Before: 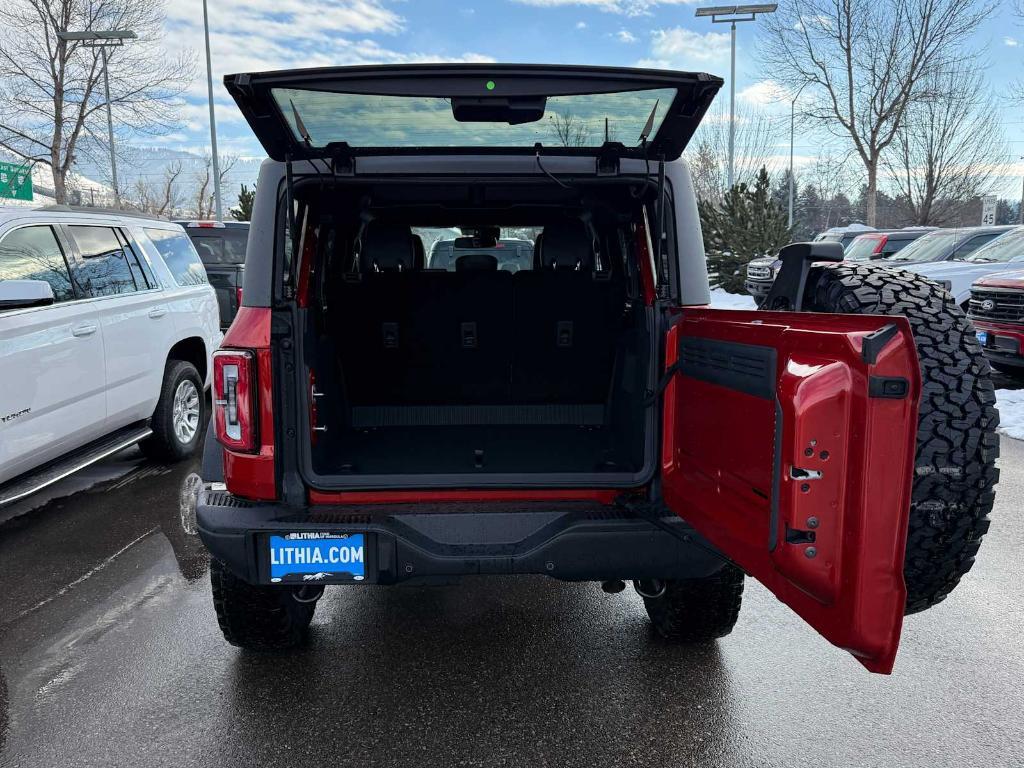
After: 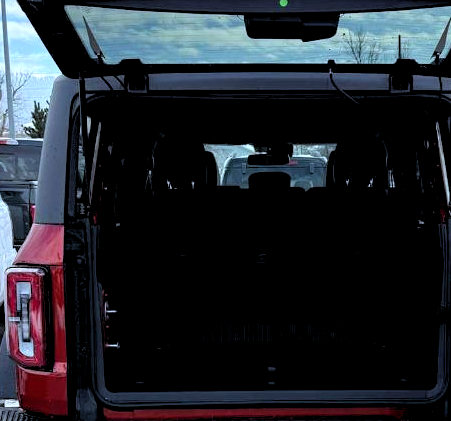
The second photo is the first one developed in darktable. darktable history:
rgb levels: levels [[0.01, 0.419, 0.839], [0, 0.5, 1], [0, 0.5, 1]]
crop: left 20.248%, top 10.86%, right 35.675%, bottom 34.321%
white balance: red 0.924, blue 1.095
